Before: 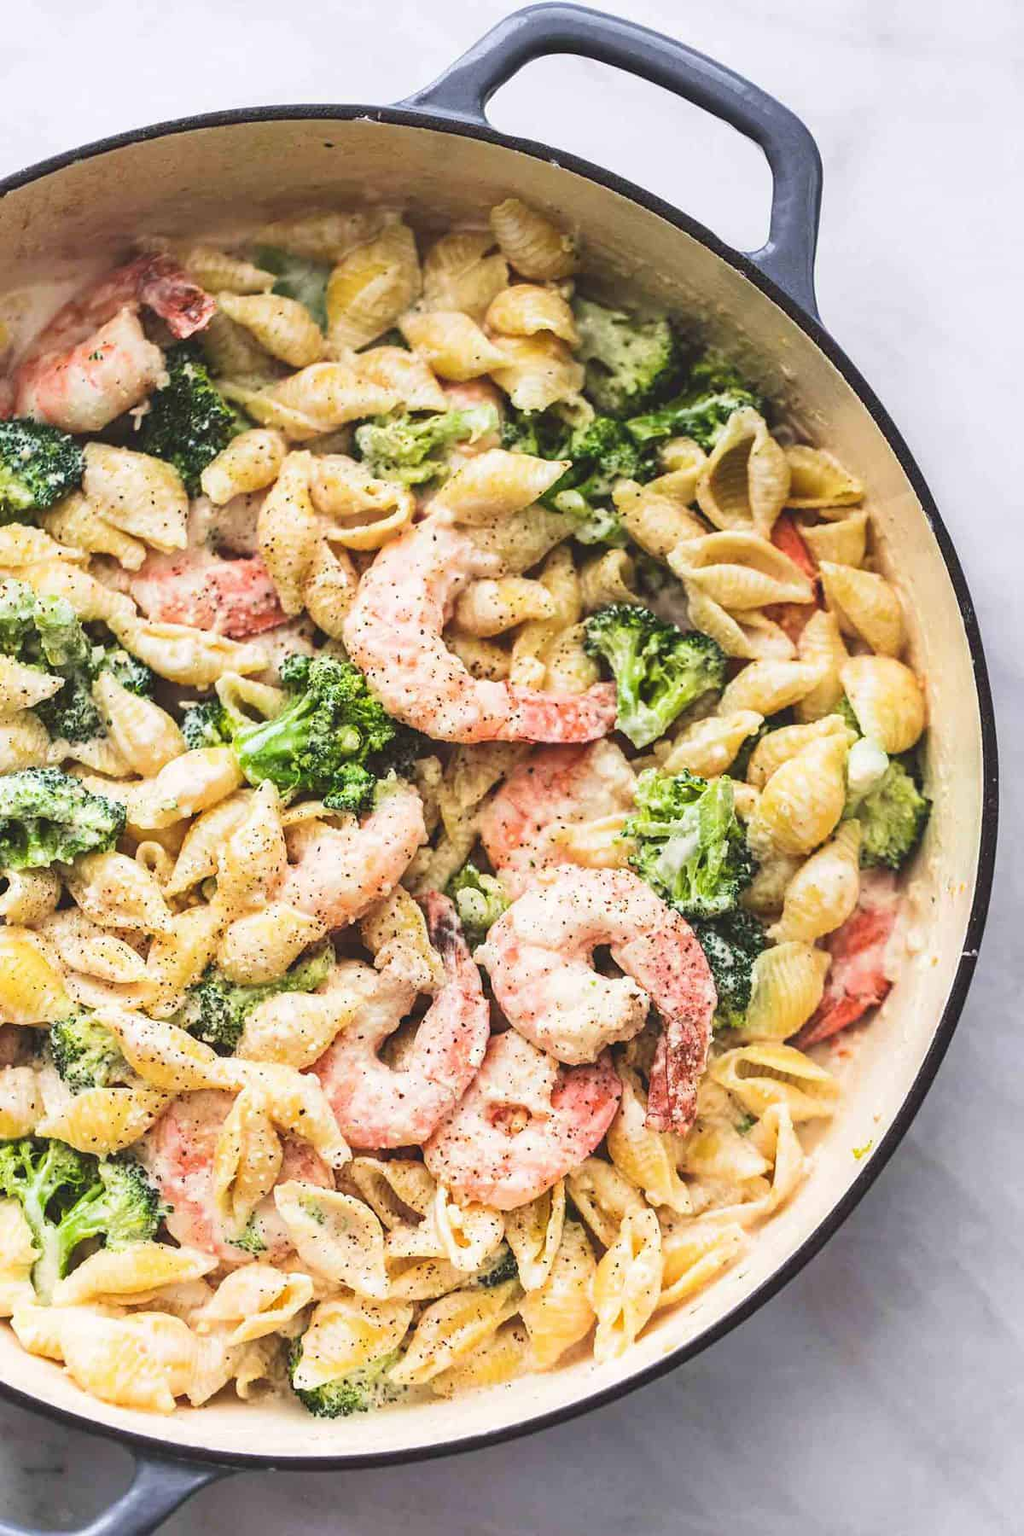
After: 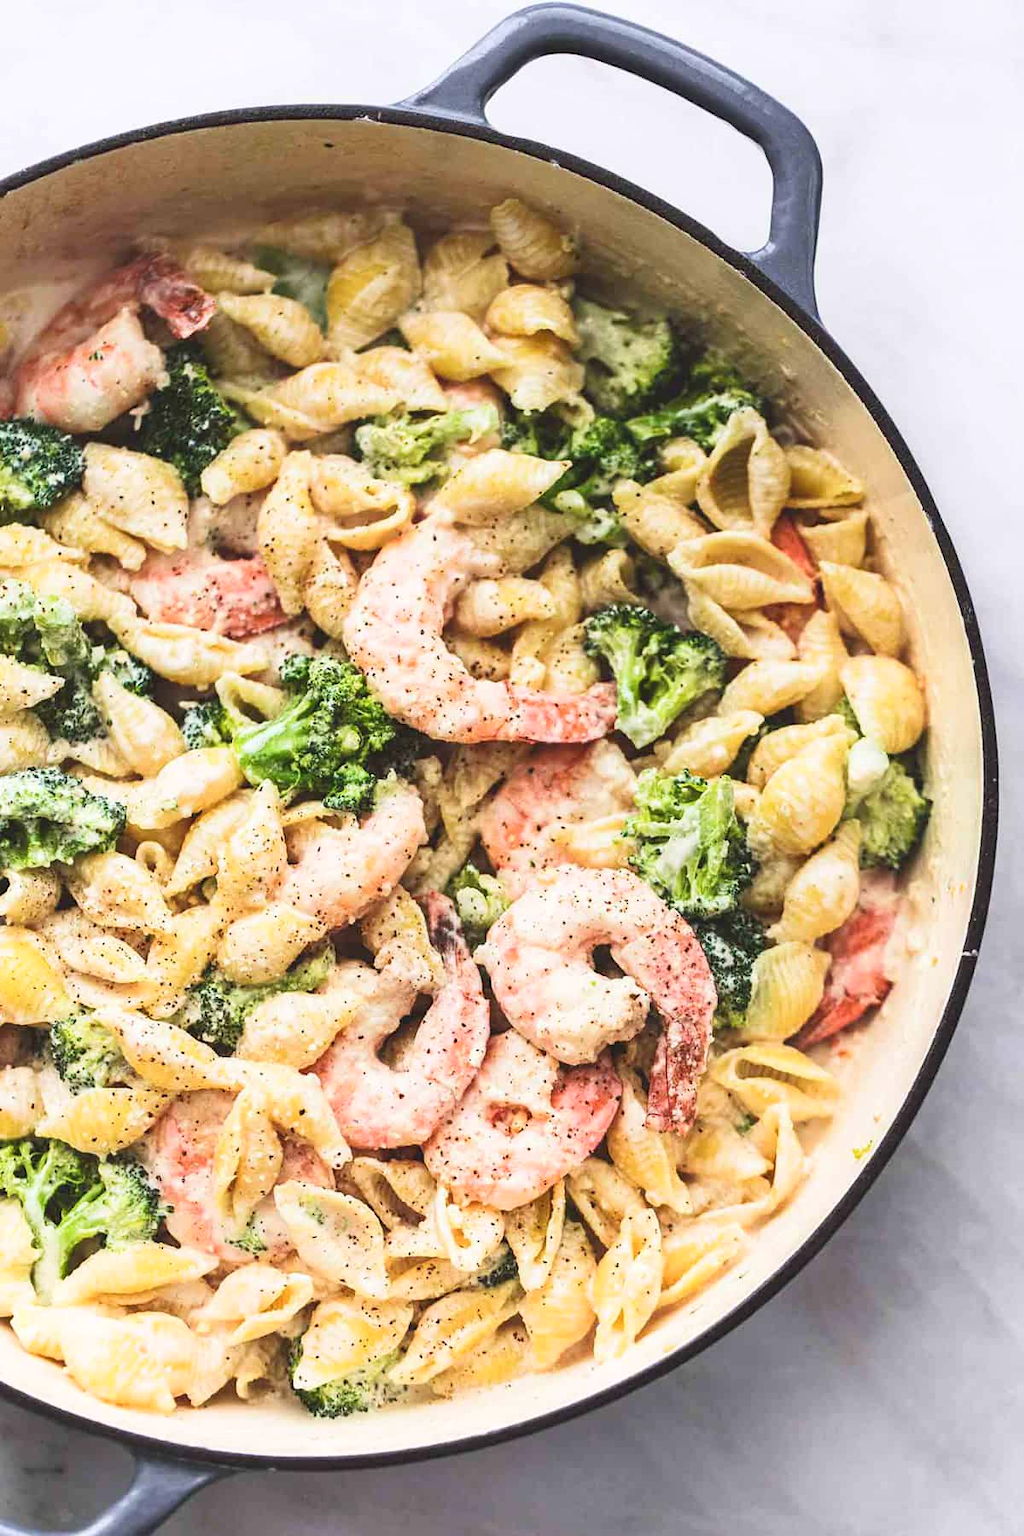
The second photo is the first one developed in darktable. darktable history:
shadows and highlights: shadows 0.231, highlights 39.95
